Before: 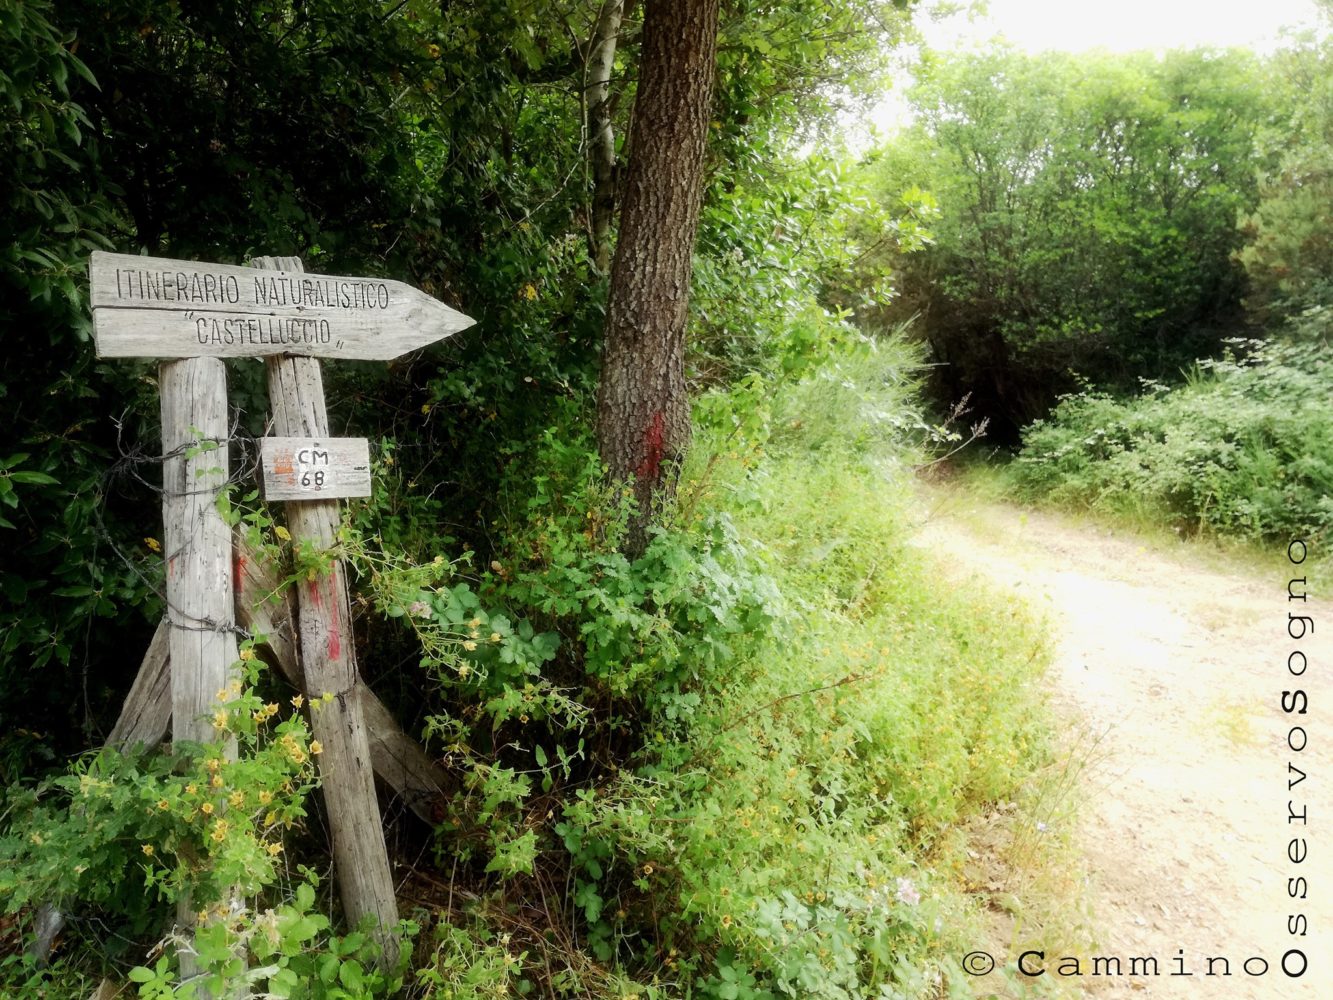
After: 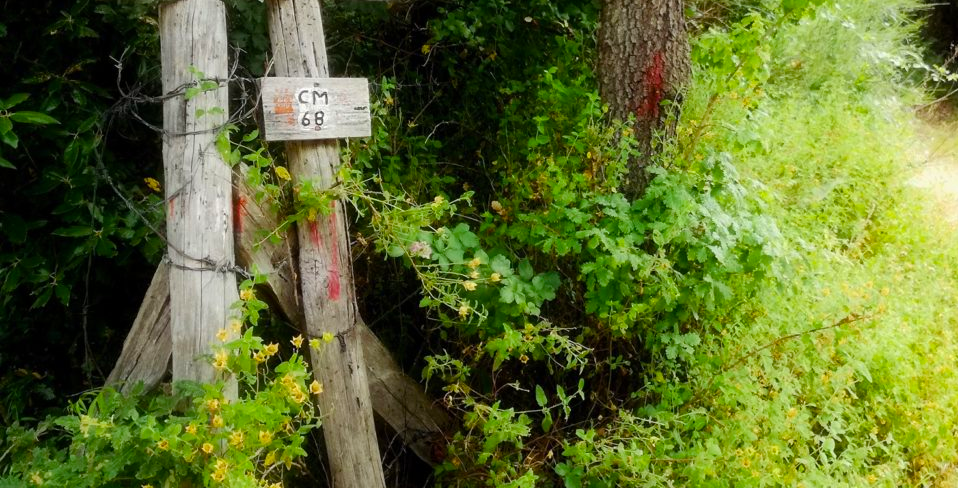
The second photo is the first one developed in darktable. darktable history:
crop: top 36.069%, right 28.063%, bottom 15.099%
color balance rgb: linear chroma grading › global chroma 14.541%, perceptual saturation grading › global saturation 1.686%, perceptual saturation grading › highlights -1.624%, perceptual saturation grading › mid-tones 3.533%, perceptual saturation grading › shadows 8.454%, global vibrance 20%
